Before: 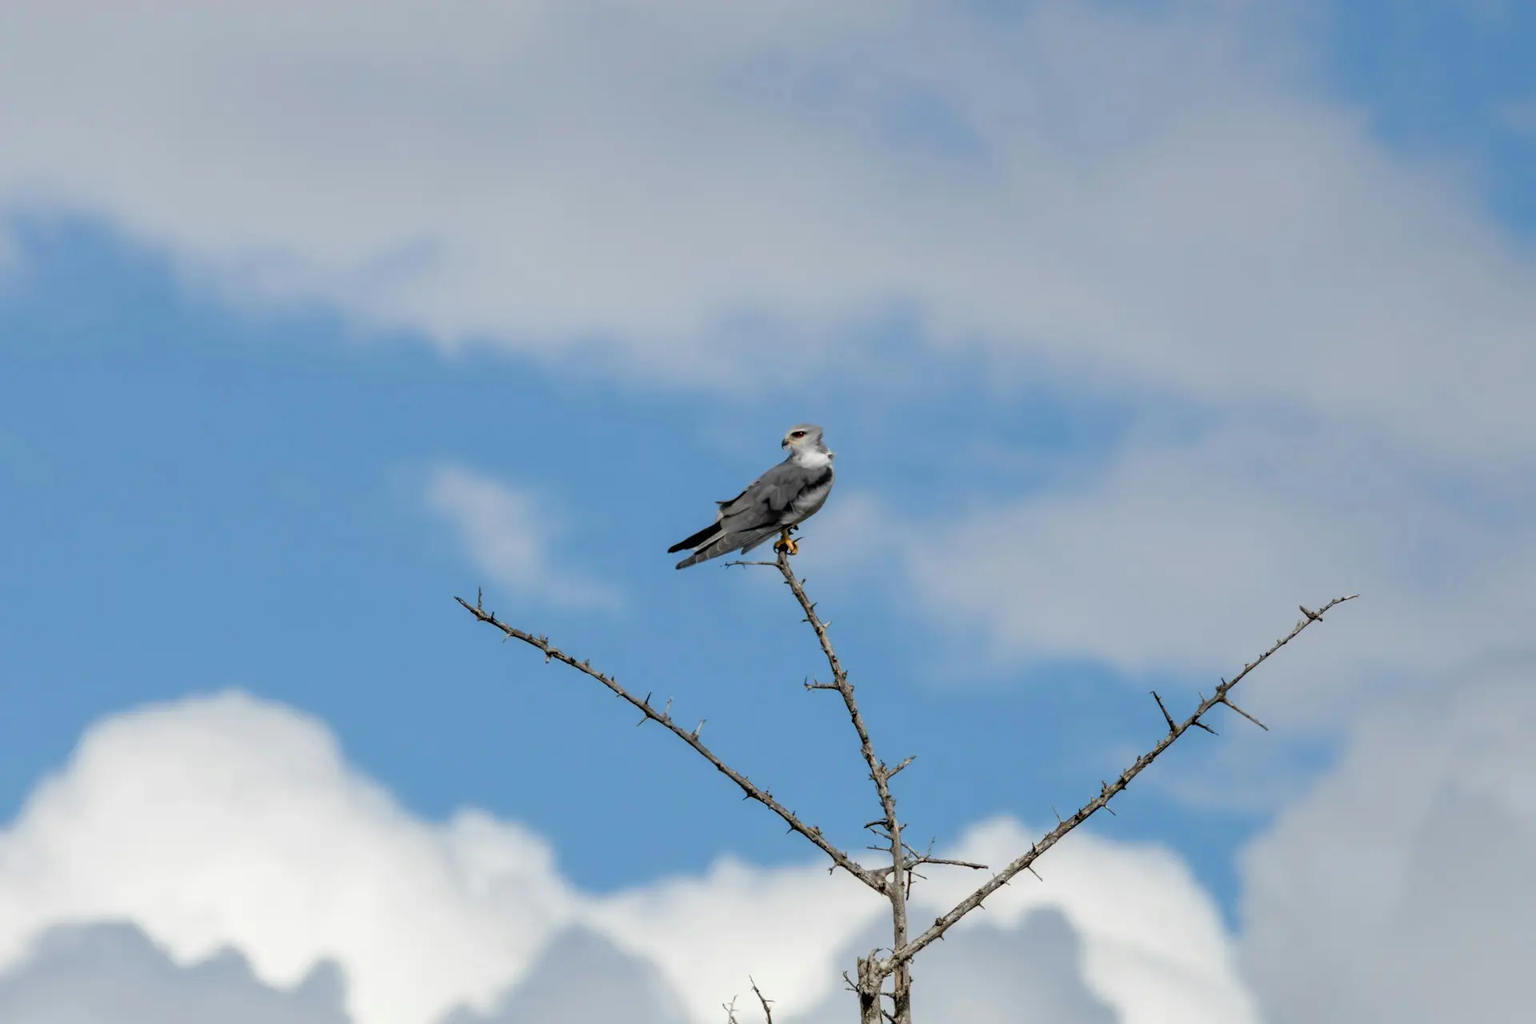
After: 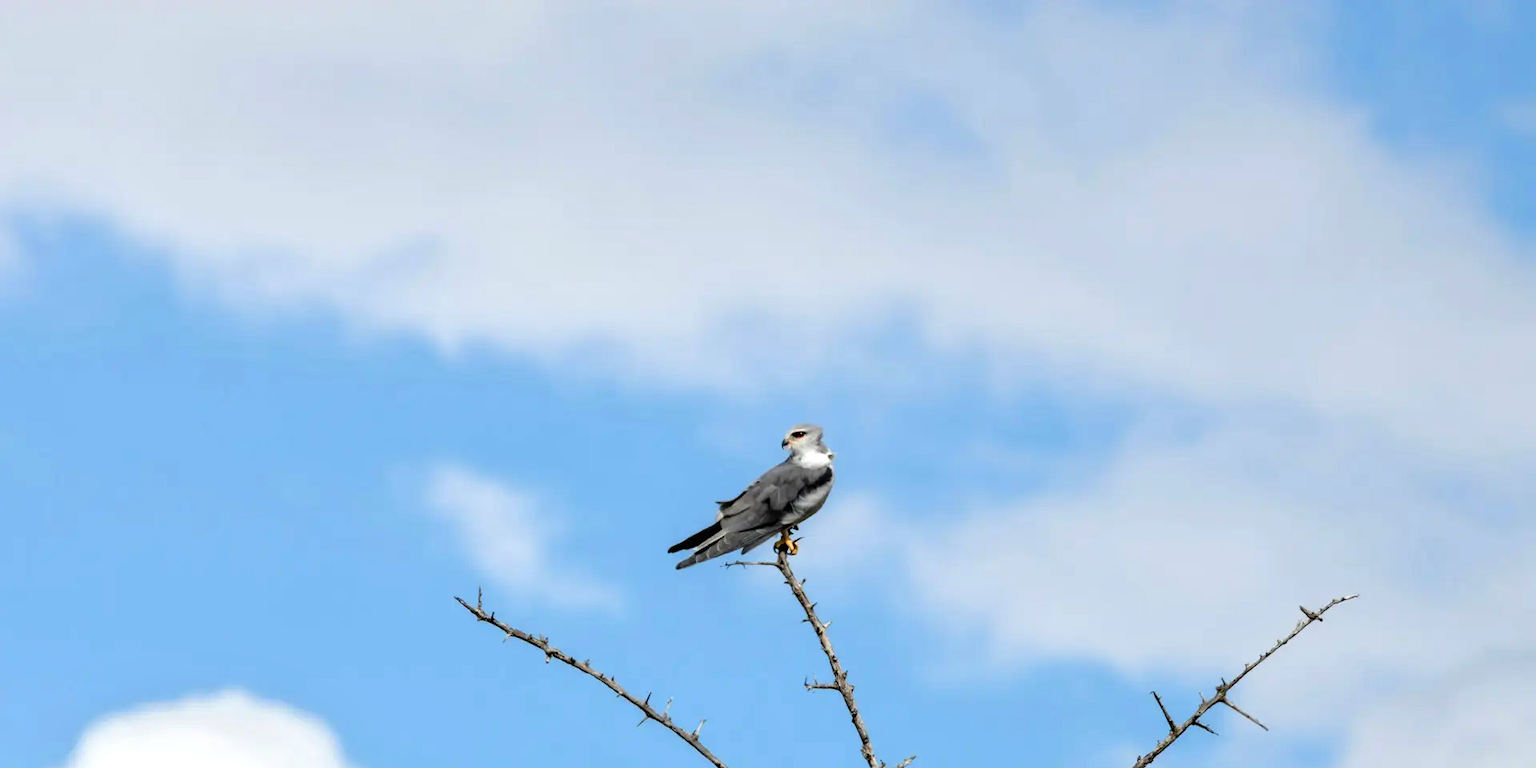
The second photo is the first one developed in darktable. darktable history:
tone equalizer: -8 EV 0.001 EV, -7 EV -0.002 EV, -6 EV 0.002 EV, -5 EV -0.03 EV, -4 EV -0.116 EV, -3 EV -0.169 EV, -2 EV 0.24 EV, -1 EV 0.702 EV, +0 EV 0.493 EV
crop: bottom 24.967%
